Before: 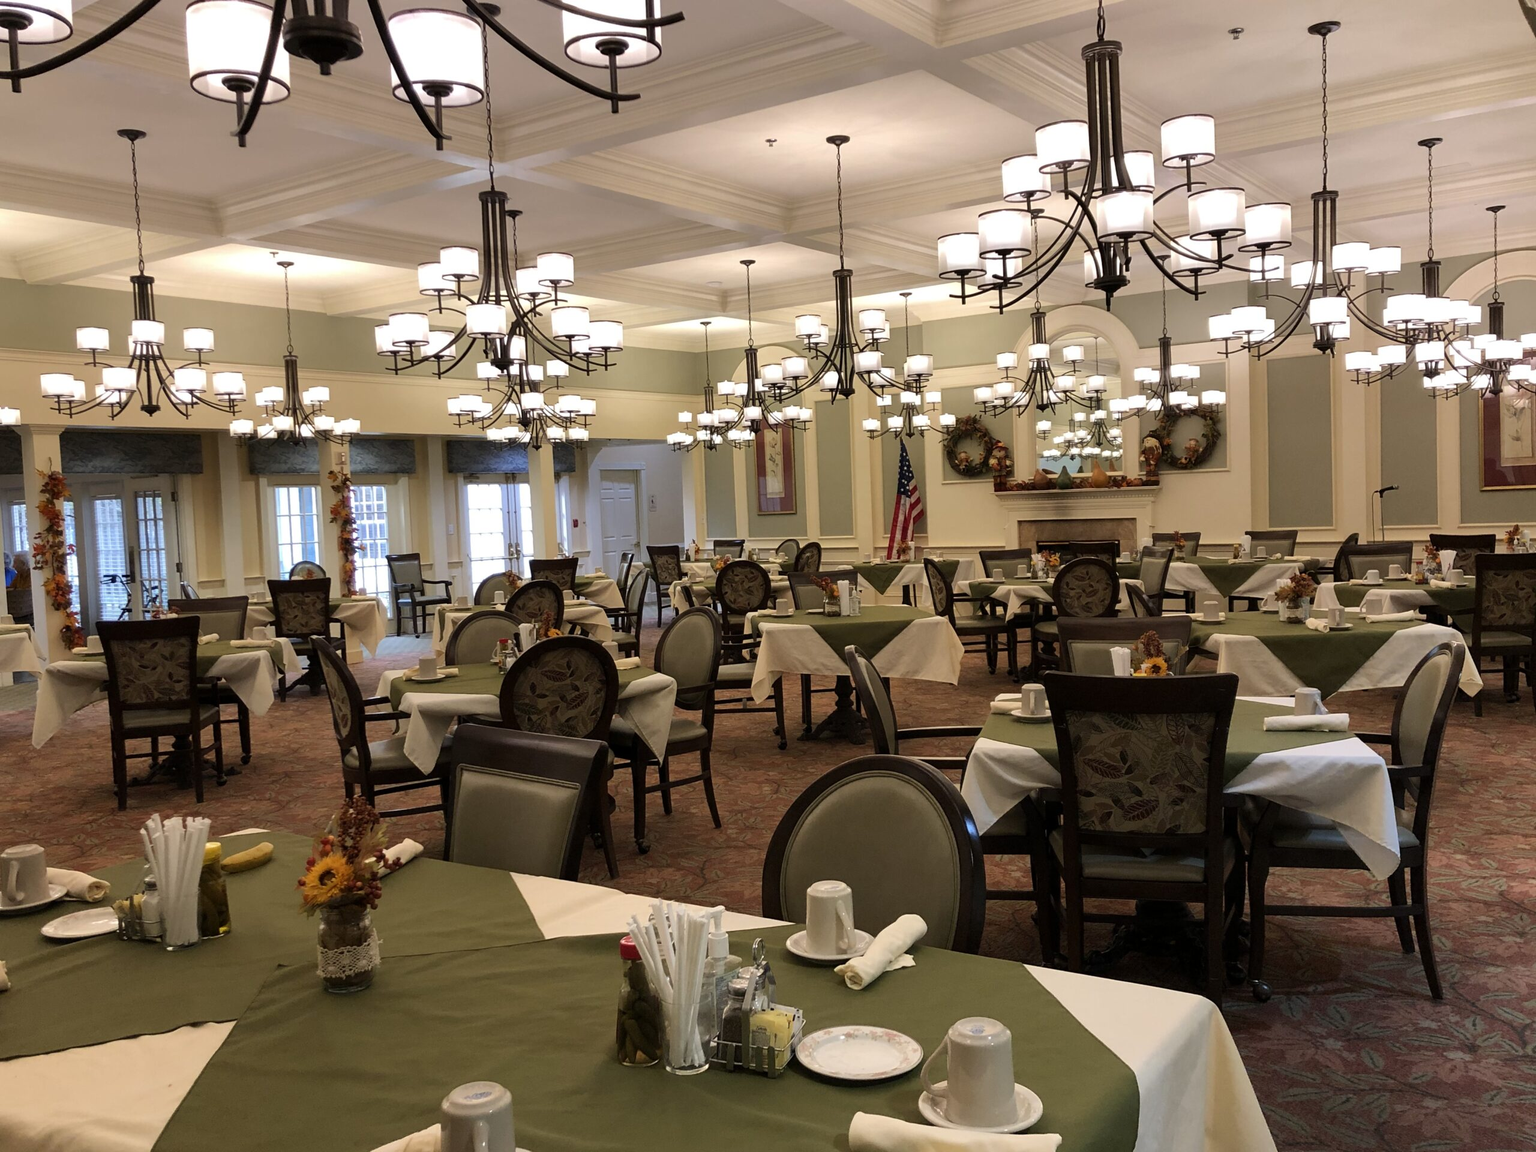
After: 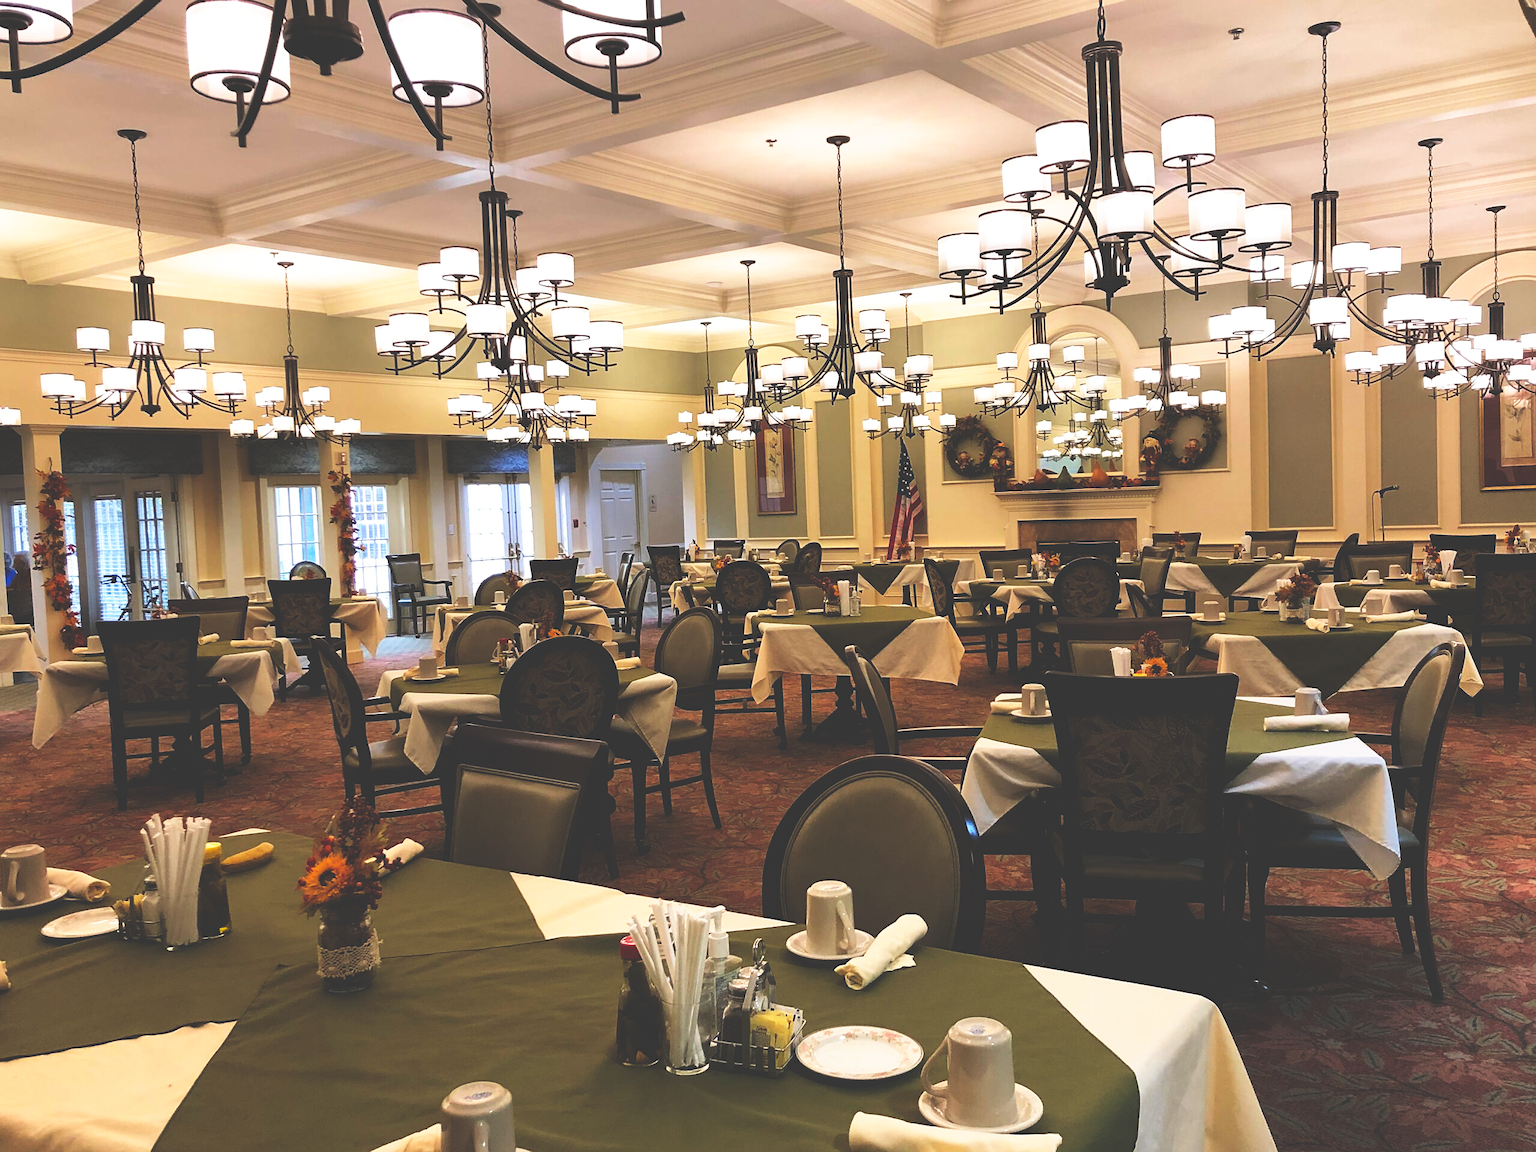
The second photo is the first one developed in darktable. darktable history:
sharpen: radius 0.969, amount 0.604
base curve: curves: ch0 [(0, 0.036) (0.007, 0.037) (0.604, 0.887) (1, 1)], preserve colors none
